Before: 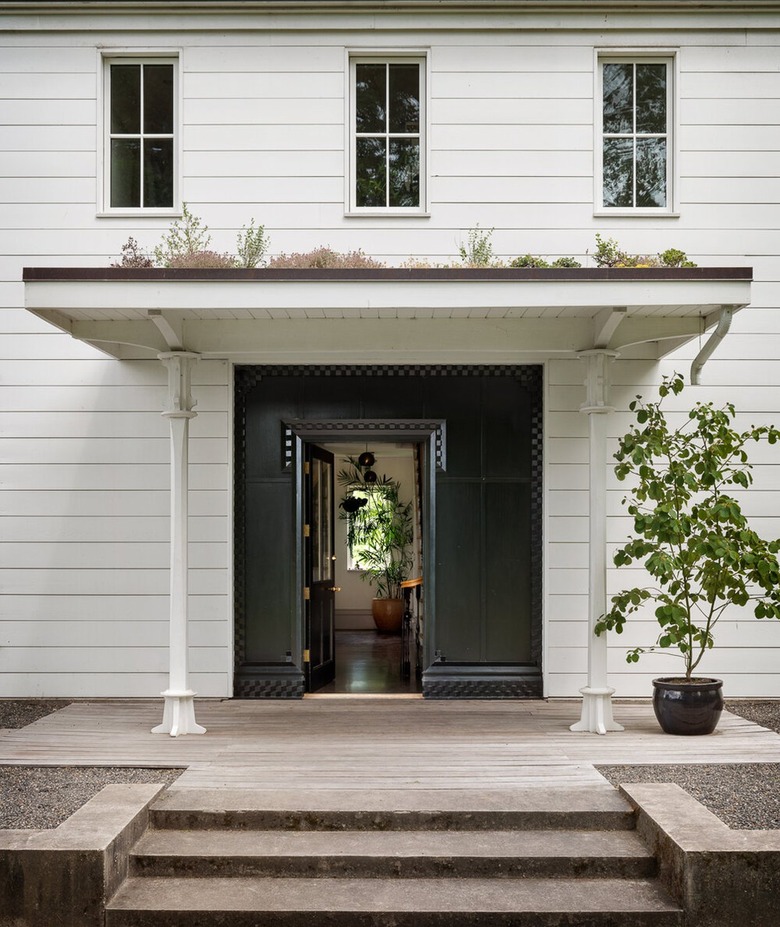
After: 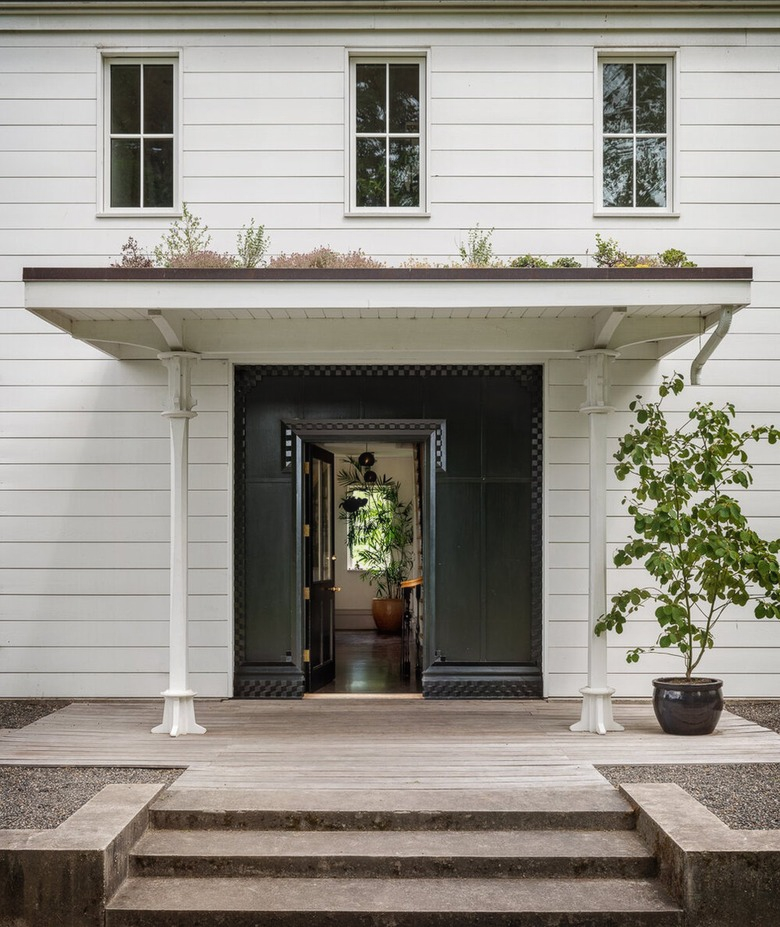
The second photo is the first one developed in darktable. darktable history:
contrast equalizer: octaves 7, y [[0.601, 0.6, 0.598, 0.598, 0.6, 0.601], [0.5 ×6], [0.5 ×6], [0 ×6], [0 ×6]], mix -0.3
local contrast: on, module defaults
